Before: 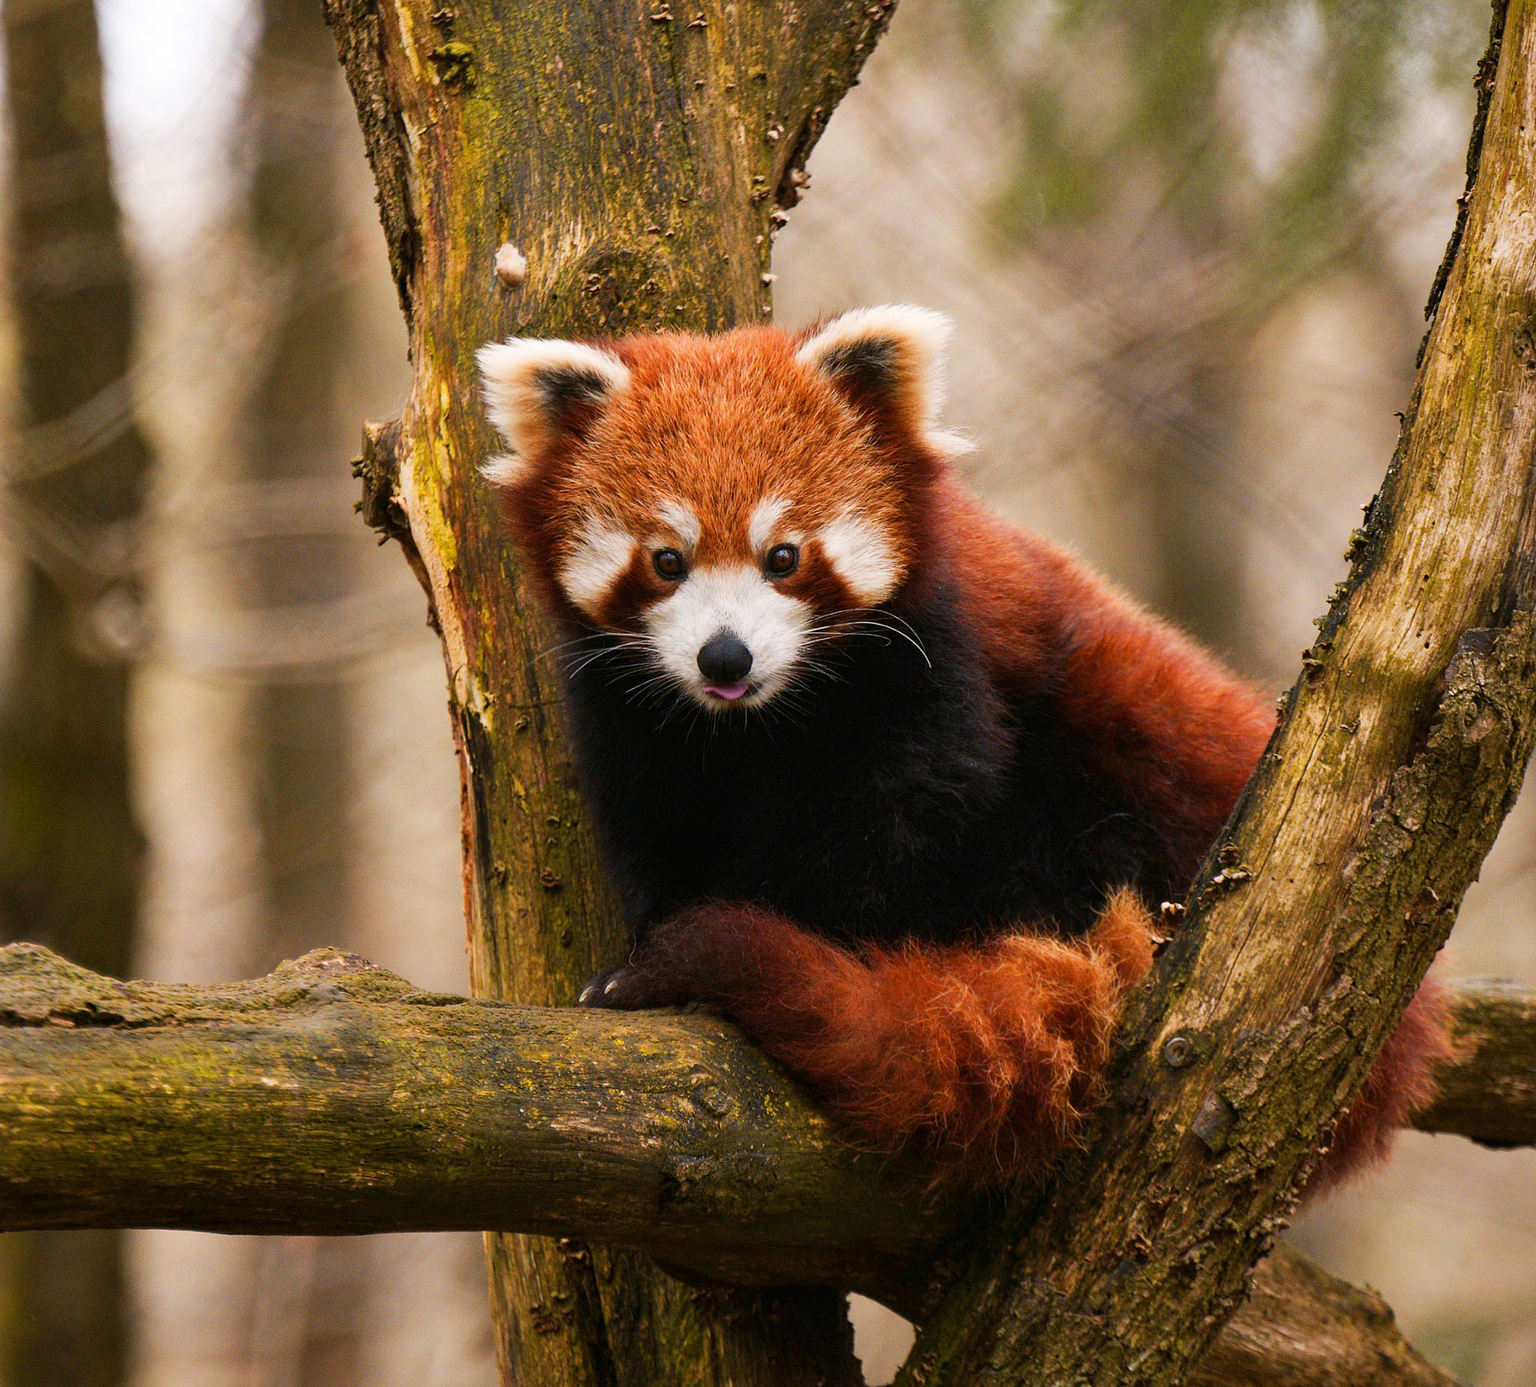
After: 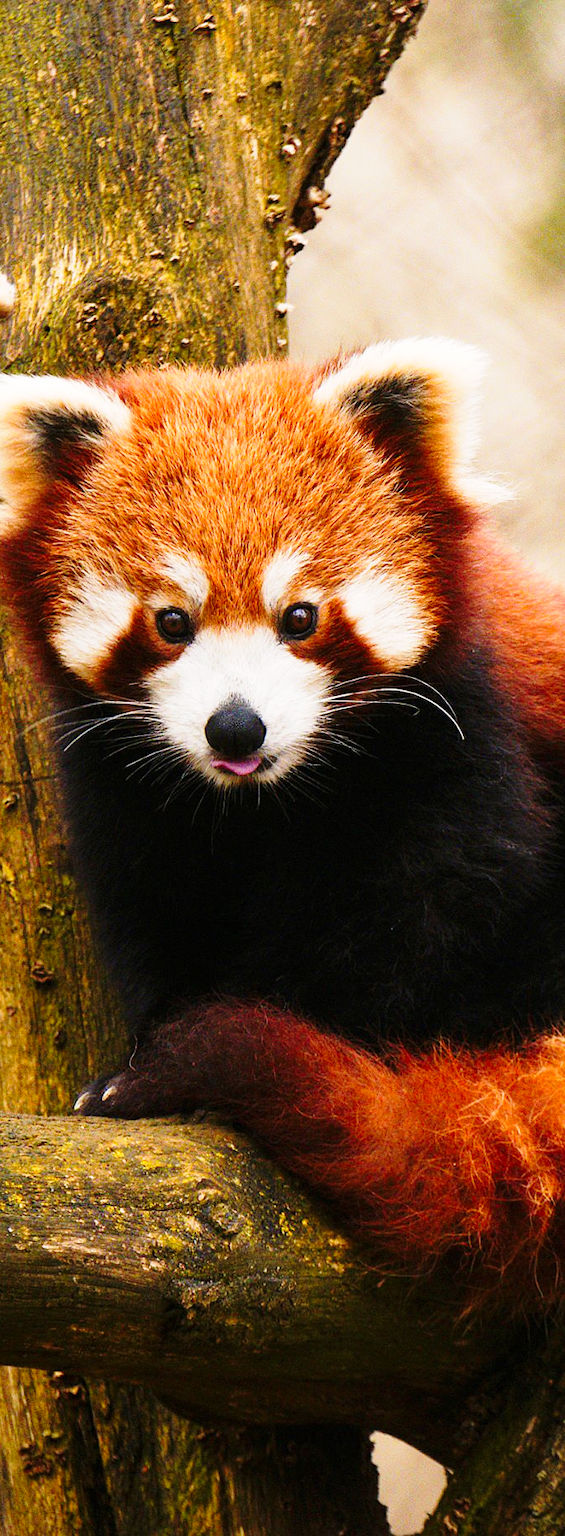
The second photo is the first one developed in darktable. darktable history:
crop: left 33.36%, right 33.36%
base curve: curves: ch0 [(0, 0) (0.028, 0.03) (0.121, 0.232) (0.46, 0.748) (0.859, 0.968) (1, 1)], preserve colors none
